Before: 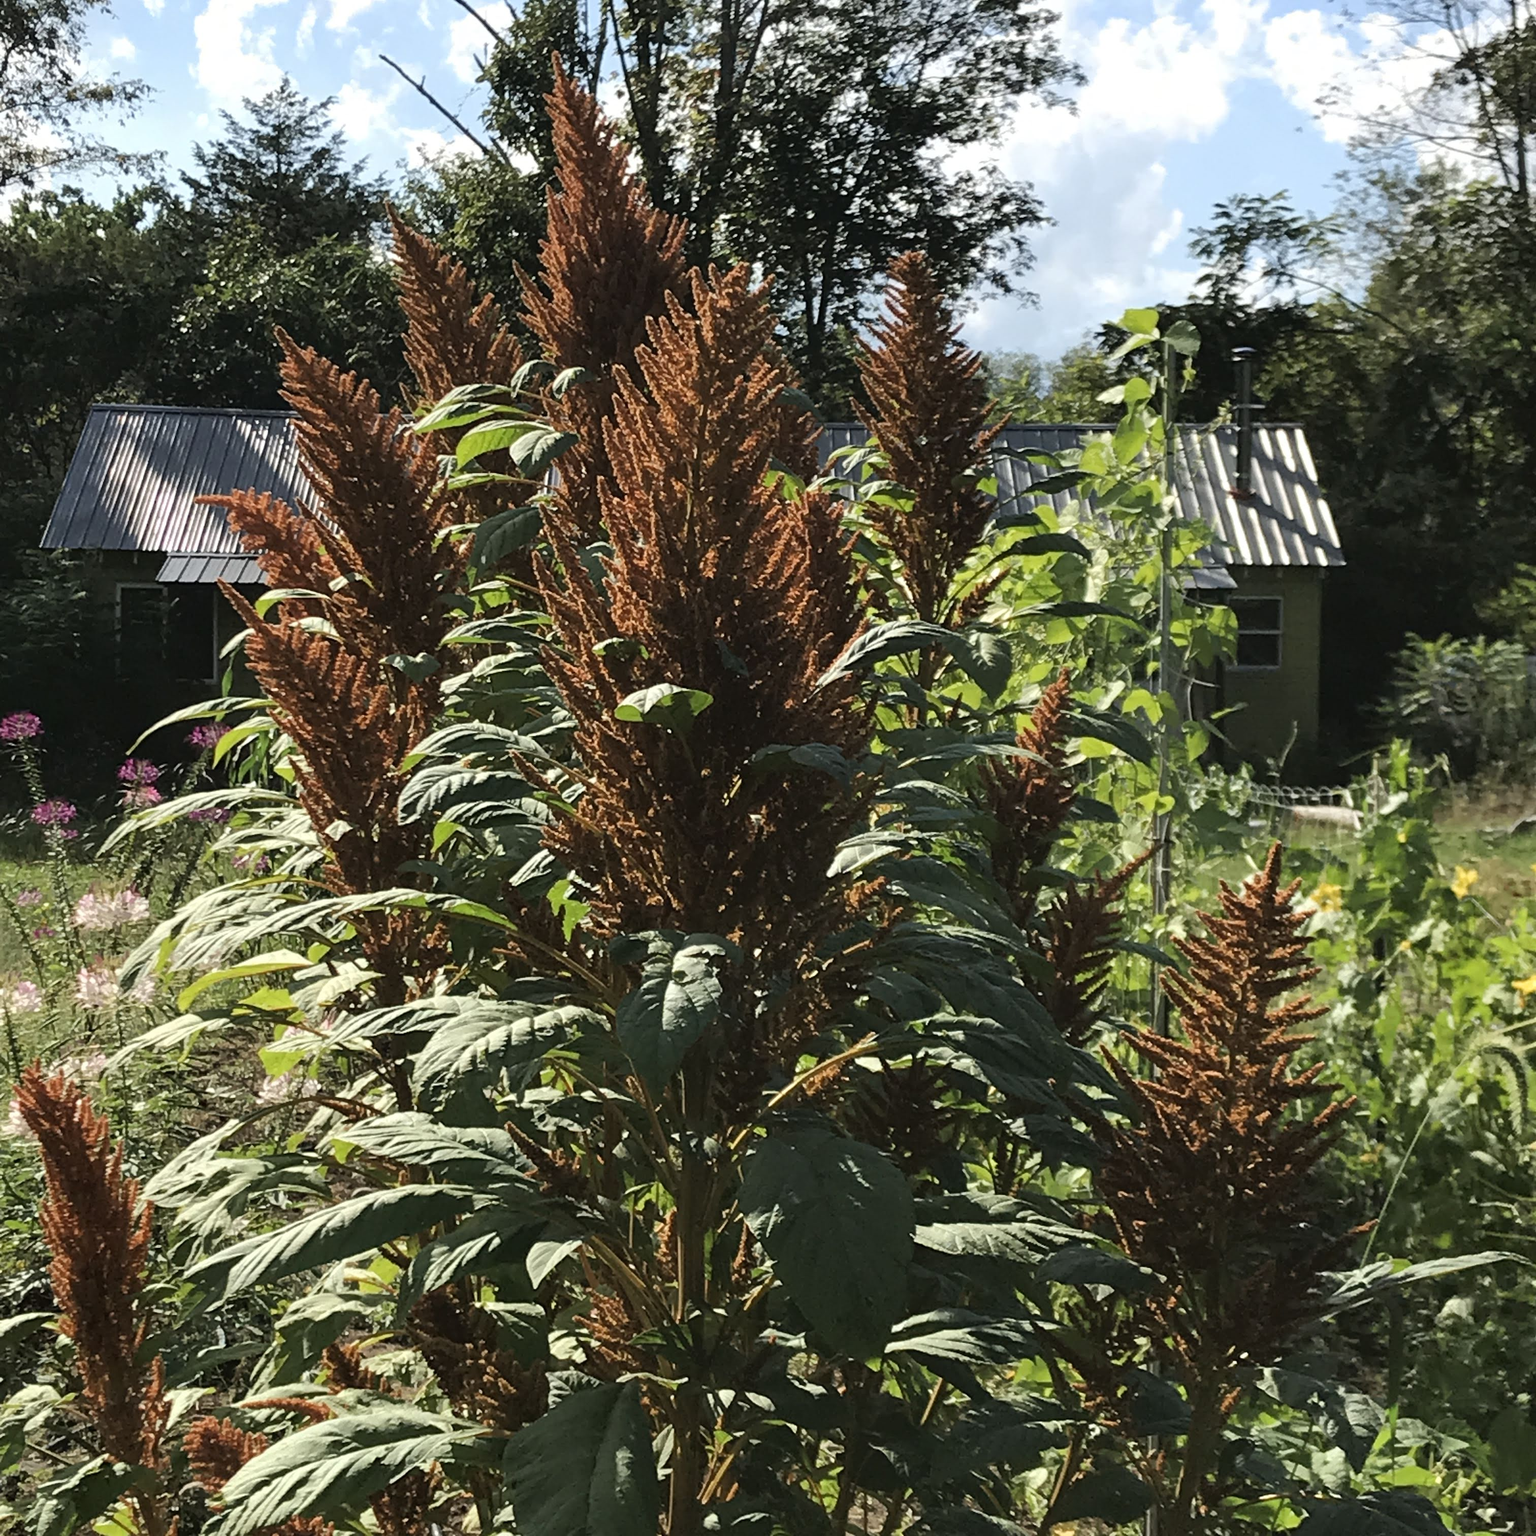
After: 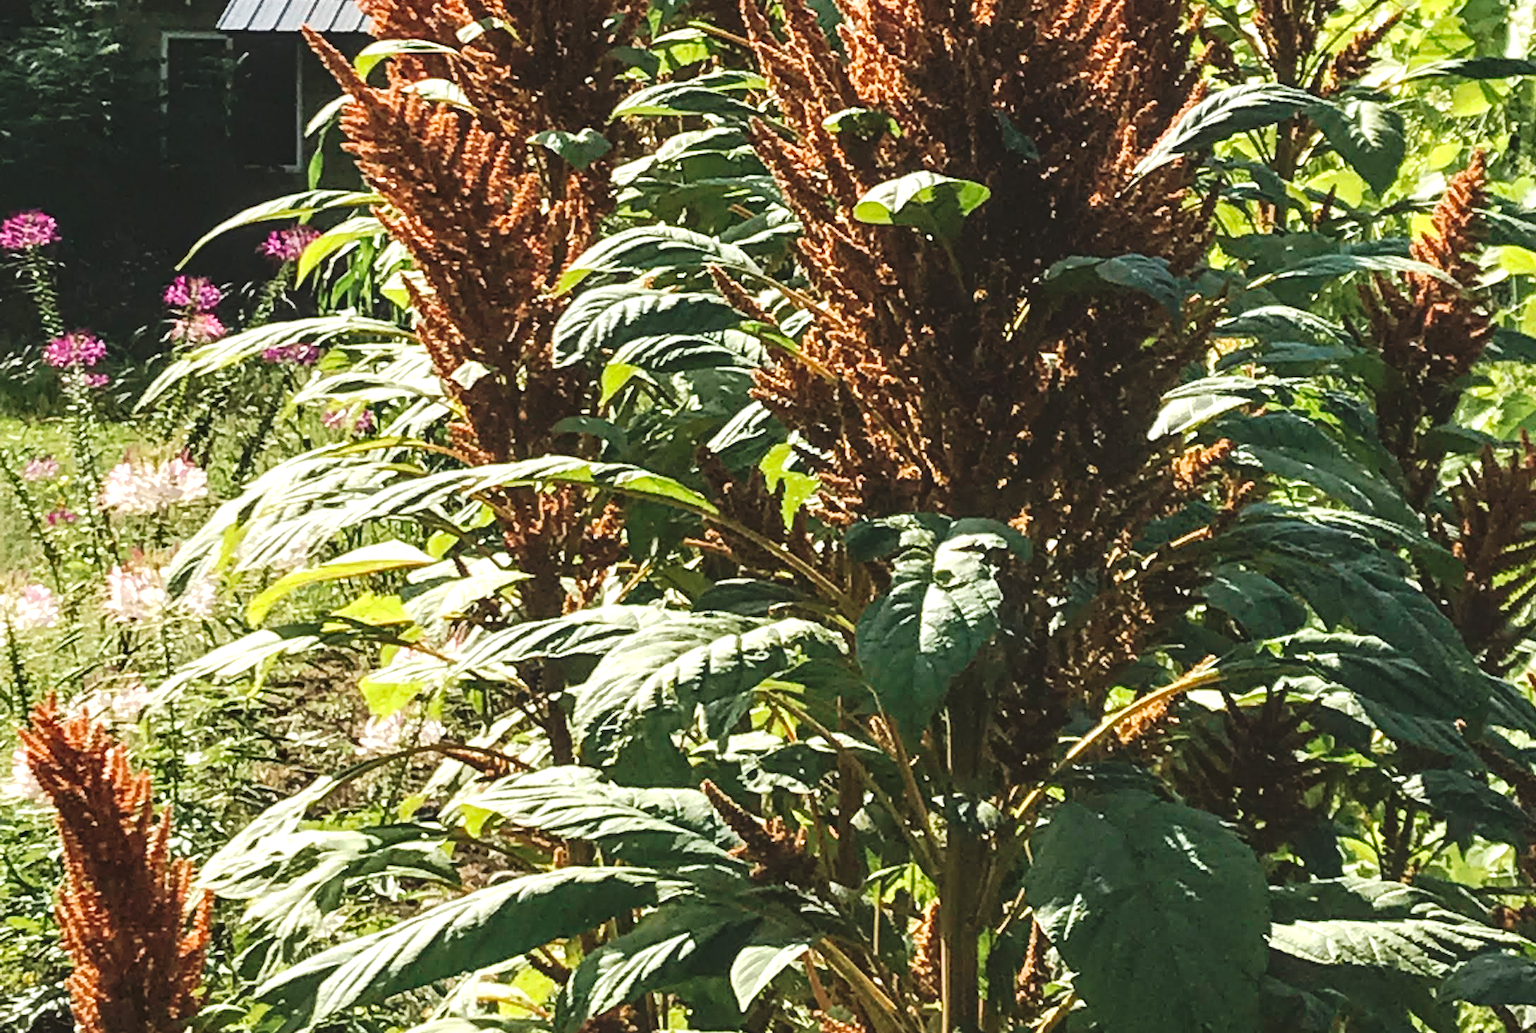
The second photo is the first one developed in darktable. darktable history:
crop: top 36.498%, right 27.964%, bottom 14.995%
base curve: curves: ch0 [(0, 0) (0.297, 0.298) (1, 1)], preserve colors none
exposure: black level correction 0, exposure 0.7 EV, compensate exposure bias true, compensate highlight preservation false
velvia: on, module defaults
local contrast: detail 130%
tone curve: curves: ch0 [(0, 0) (0.003, 0.049) (0.011, 0.052) (0.025, 0.061) (0.044, 0.08) (0.069, 0.101) (0.1, 0.119) (0.136, 0.139) (0.177, 0.172) (0.224, 0.222) (0.277, 0.292) (0.335, 0.367) (0.399, 0.444) (0.468, 0.538) (0.543, 0.623) (0.623, 0.713) (0.709, 0.784) (0.801, 0.844) (0.898, 0.916) (1, 1)], preserve colors none
